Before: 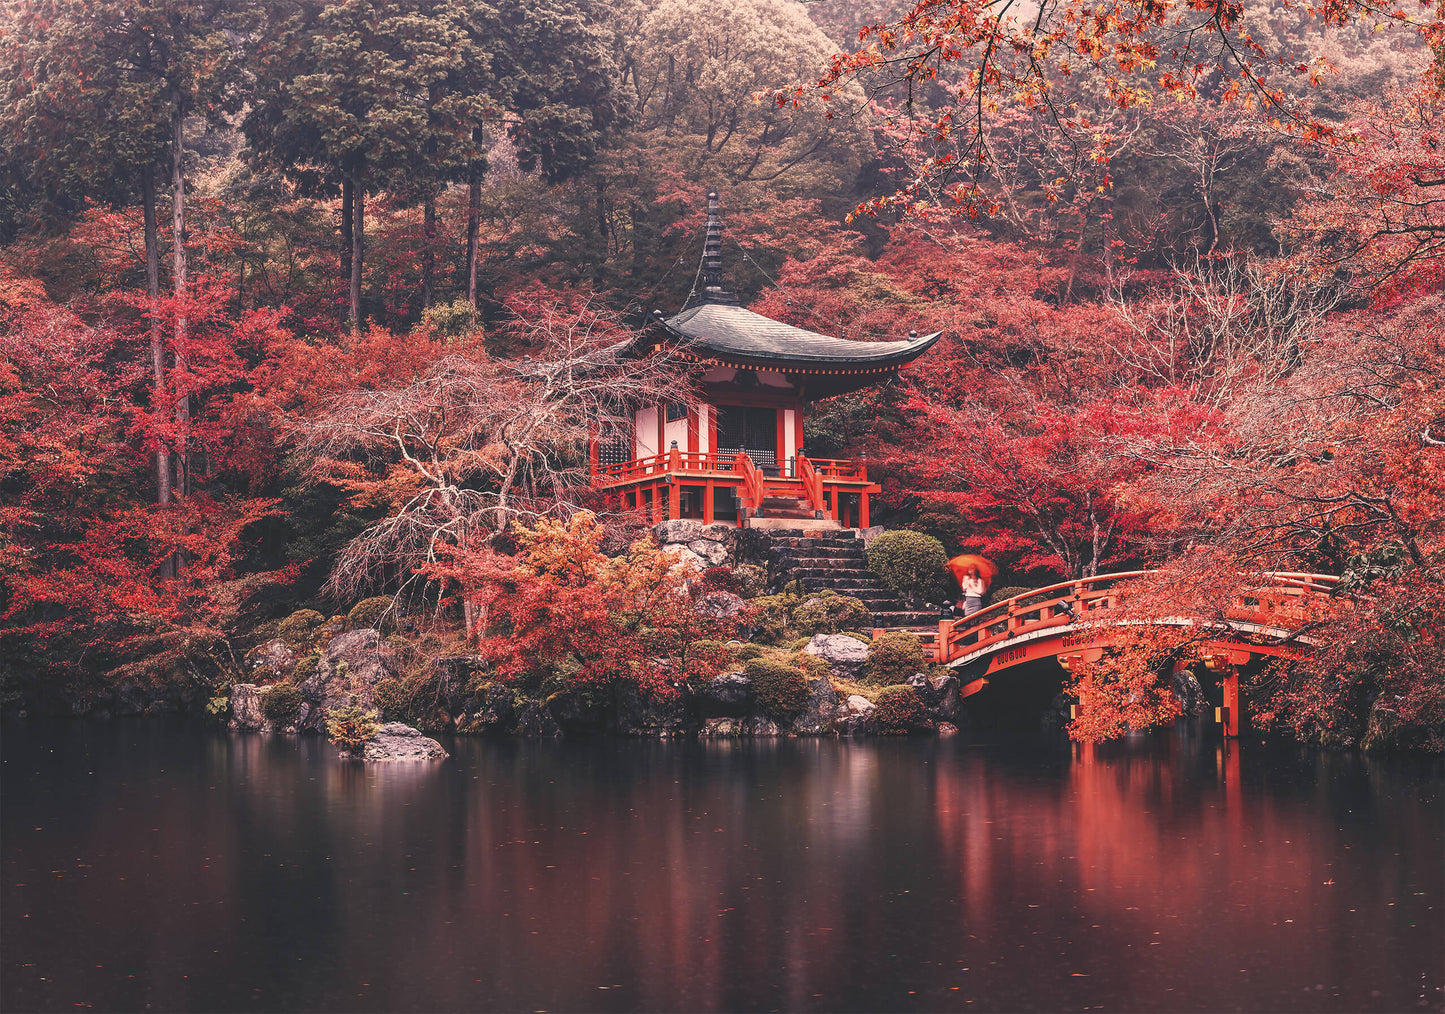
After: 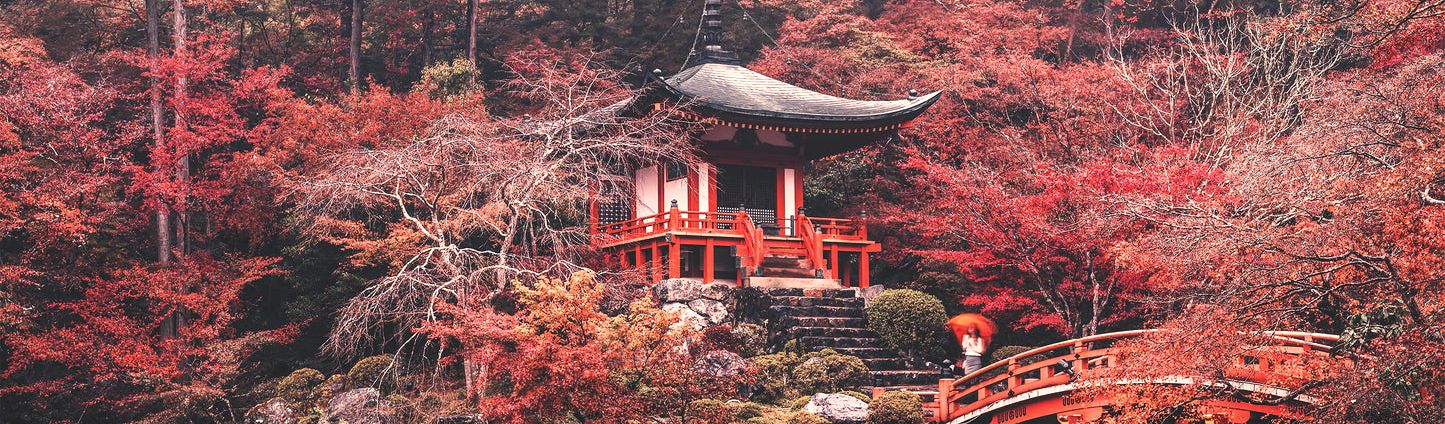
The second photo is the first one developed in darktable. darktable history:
crop and rotate: top 23.84%, bottom 34.294%
tone equalizer: -8 EV -0.417 EV, -7 EV -0.389 EV, -6 EV -0.333 EV, -5 EV -0.222 EV, -3 EV 0.222 EV, -2 EV 0.333 EV, -1 EV 0.389 EV, +0 EV 0.417 EV, edges refinement/feathering 500, mask exposure compensation -1.57 EV, preserve details no
